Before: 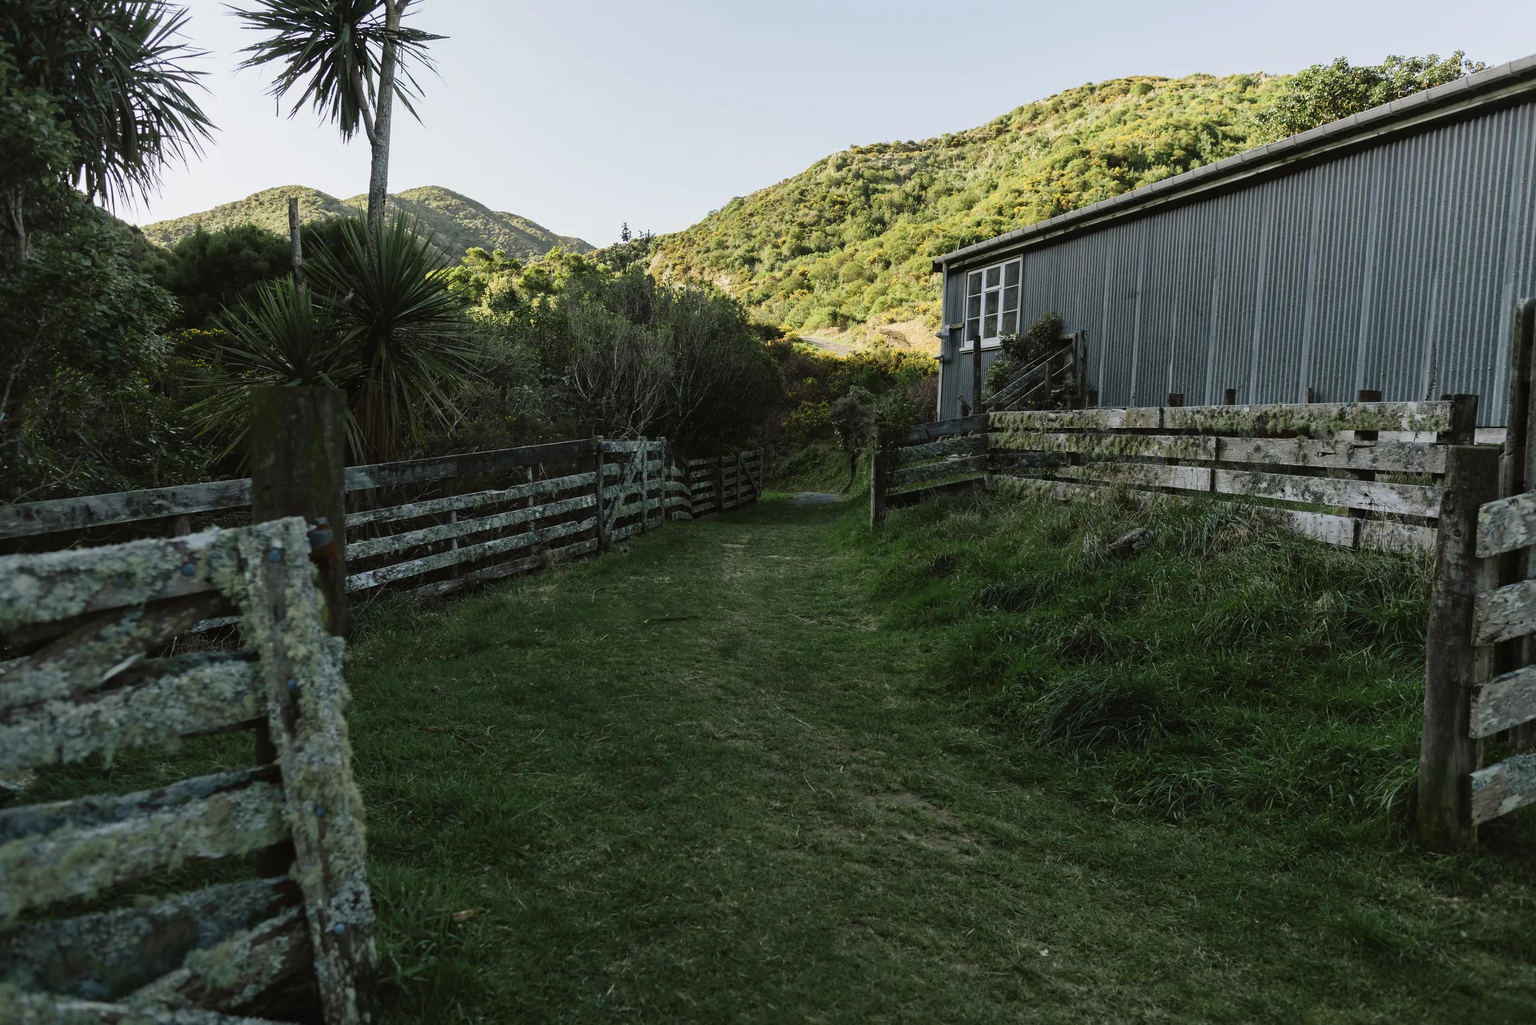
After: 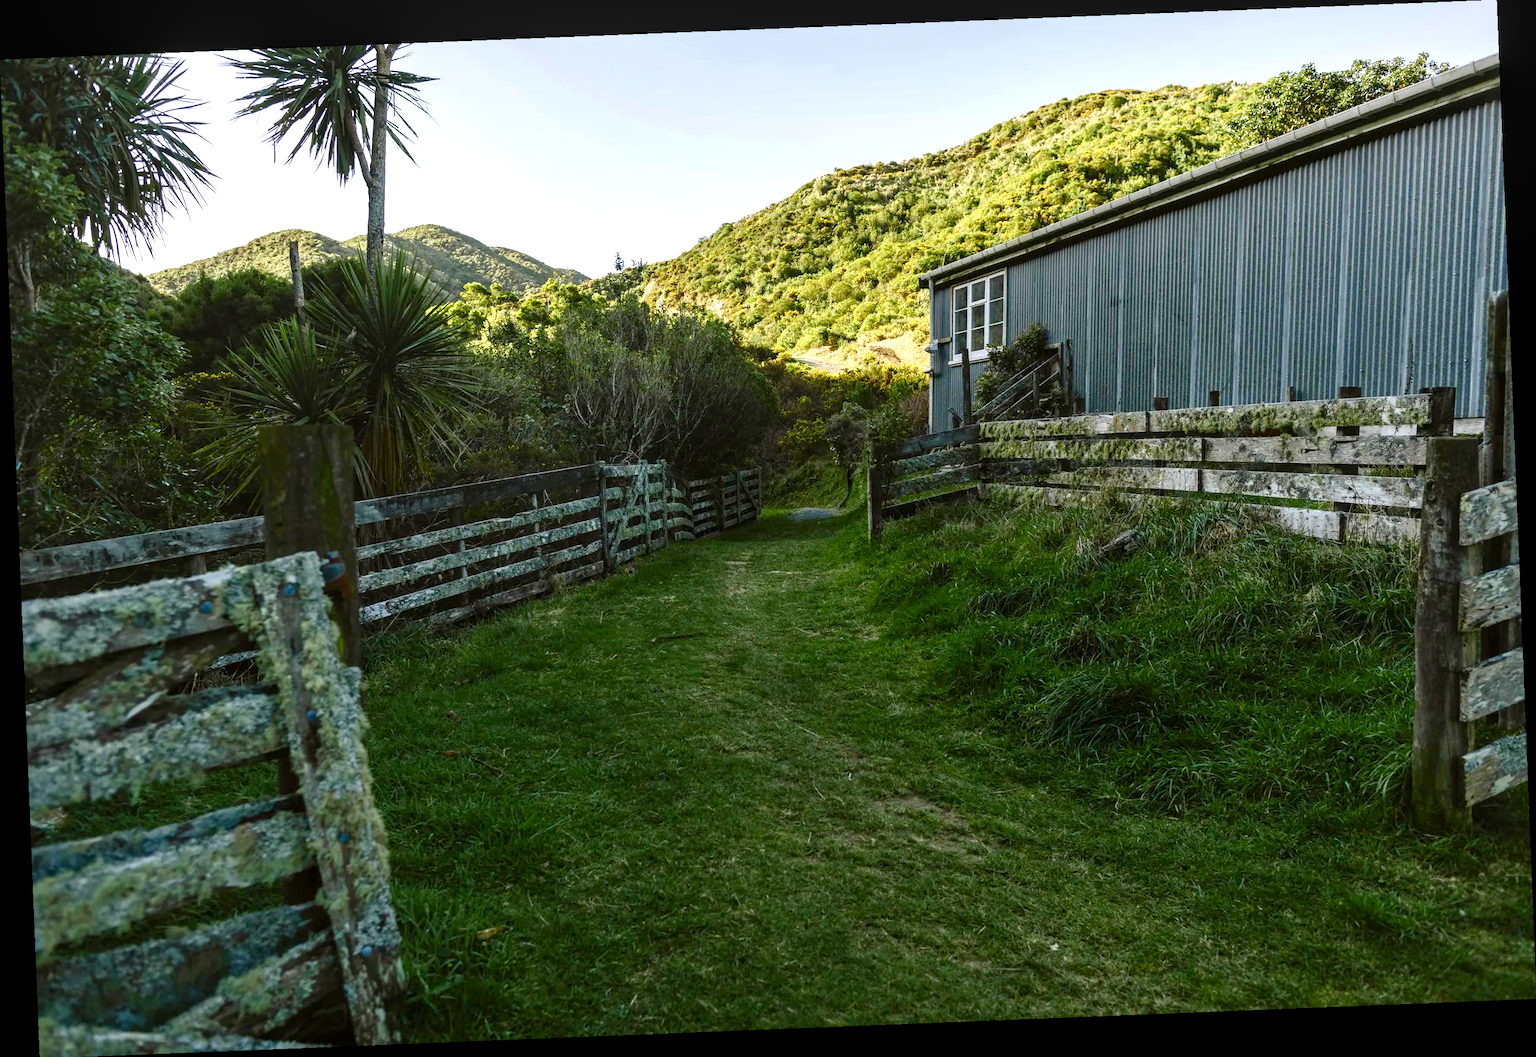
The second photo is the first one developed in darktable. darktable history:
local contrast: on, module defaults
rotate and perspective: rotation -2.29°, automatic cropping off
color balance rgb: linear chroma grading › shadows -2.2%, linear chroma grading › highlights -15%, linear chroma grading › global chroma -10%, linear chroma grading › mid-tones -10%, perceptual saturation grading › global saturation 45%, perceptual saturation grading › highlights -50%, perceptual saturation grading › shadows 30%, perceptual brilliance grading › global brilliance 18%, global vibrance 45%
